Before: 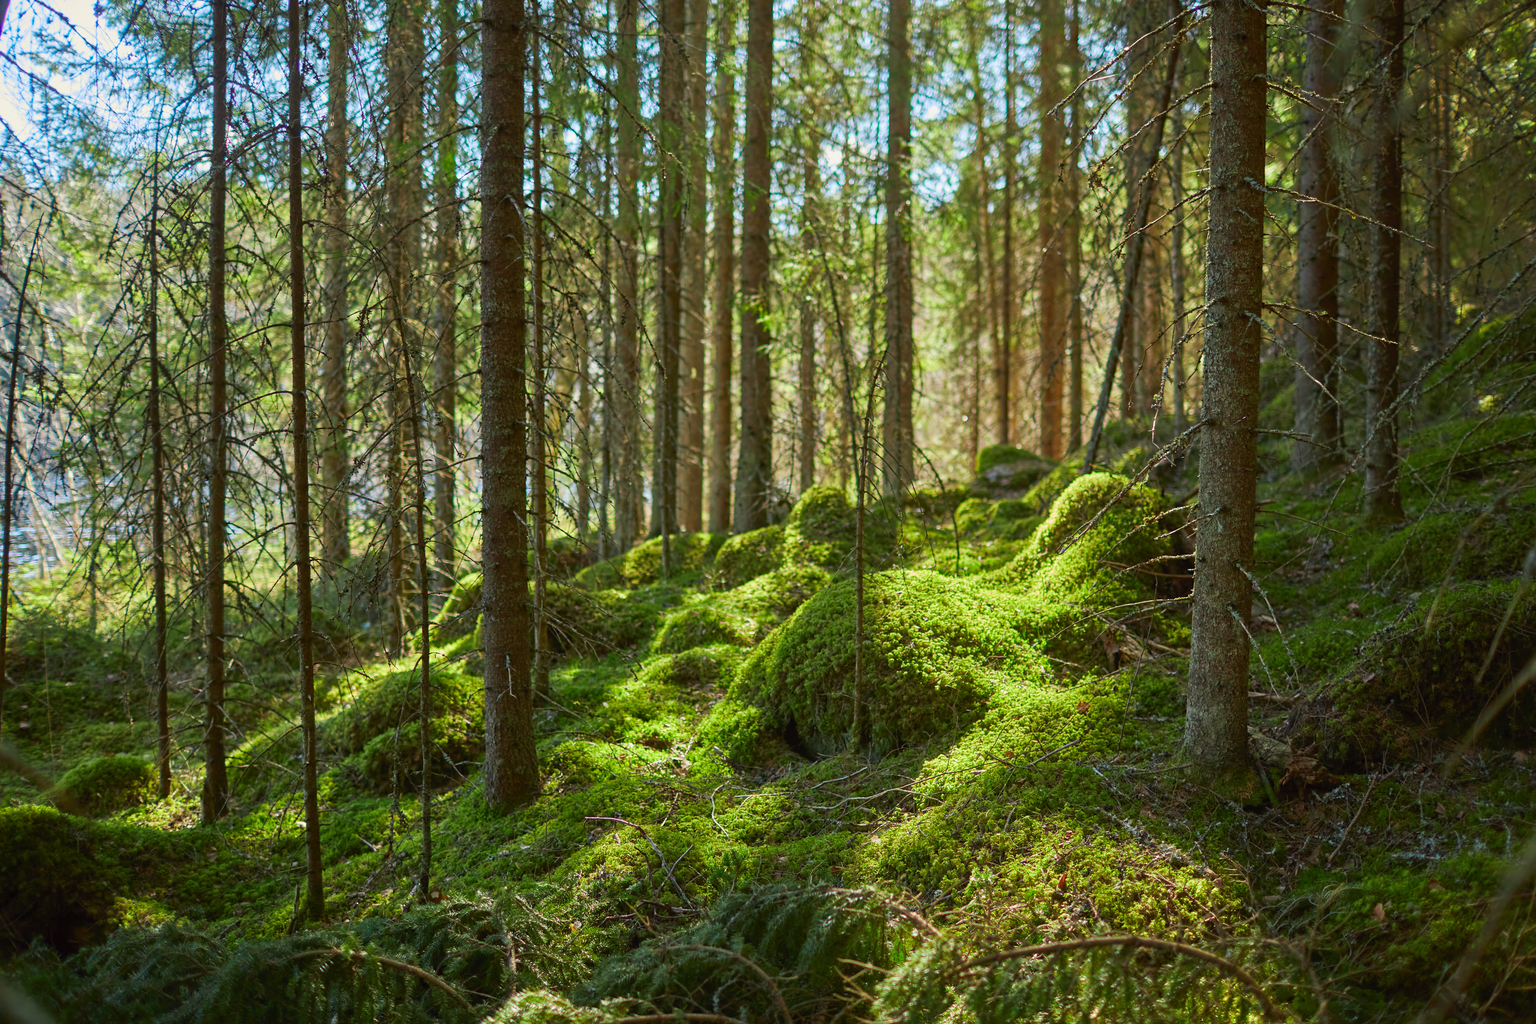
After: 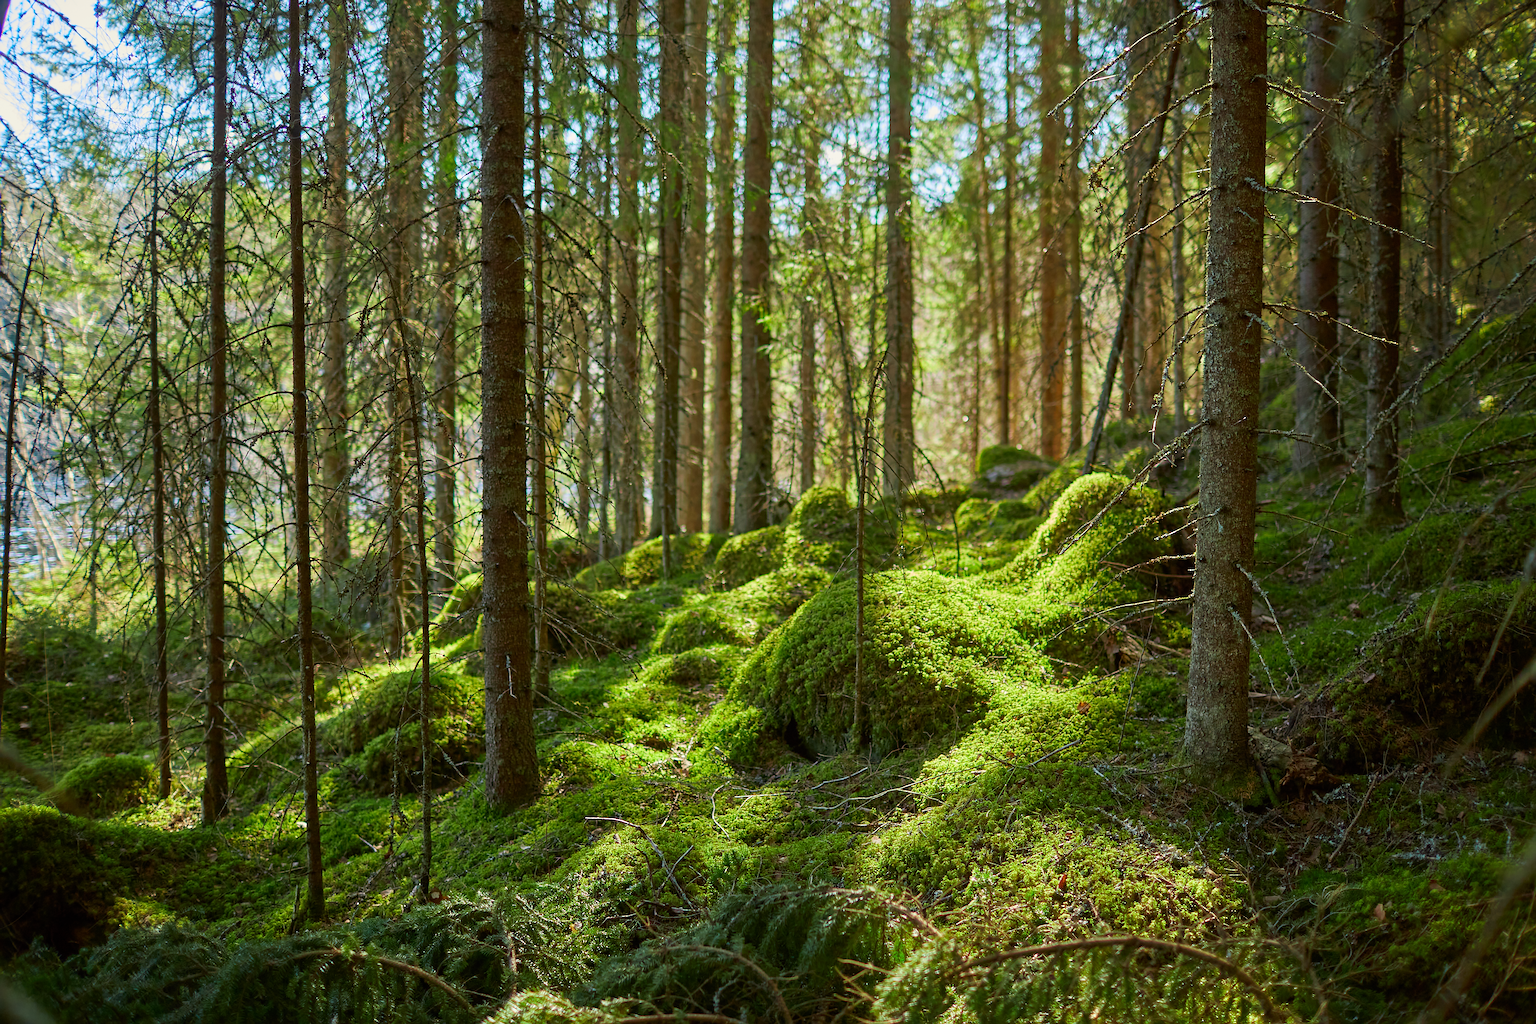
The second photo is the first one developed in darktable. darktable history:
sharpen: amount 0.557
